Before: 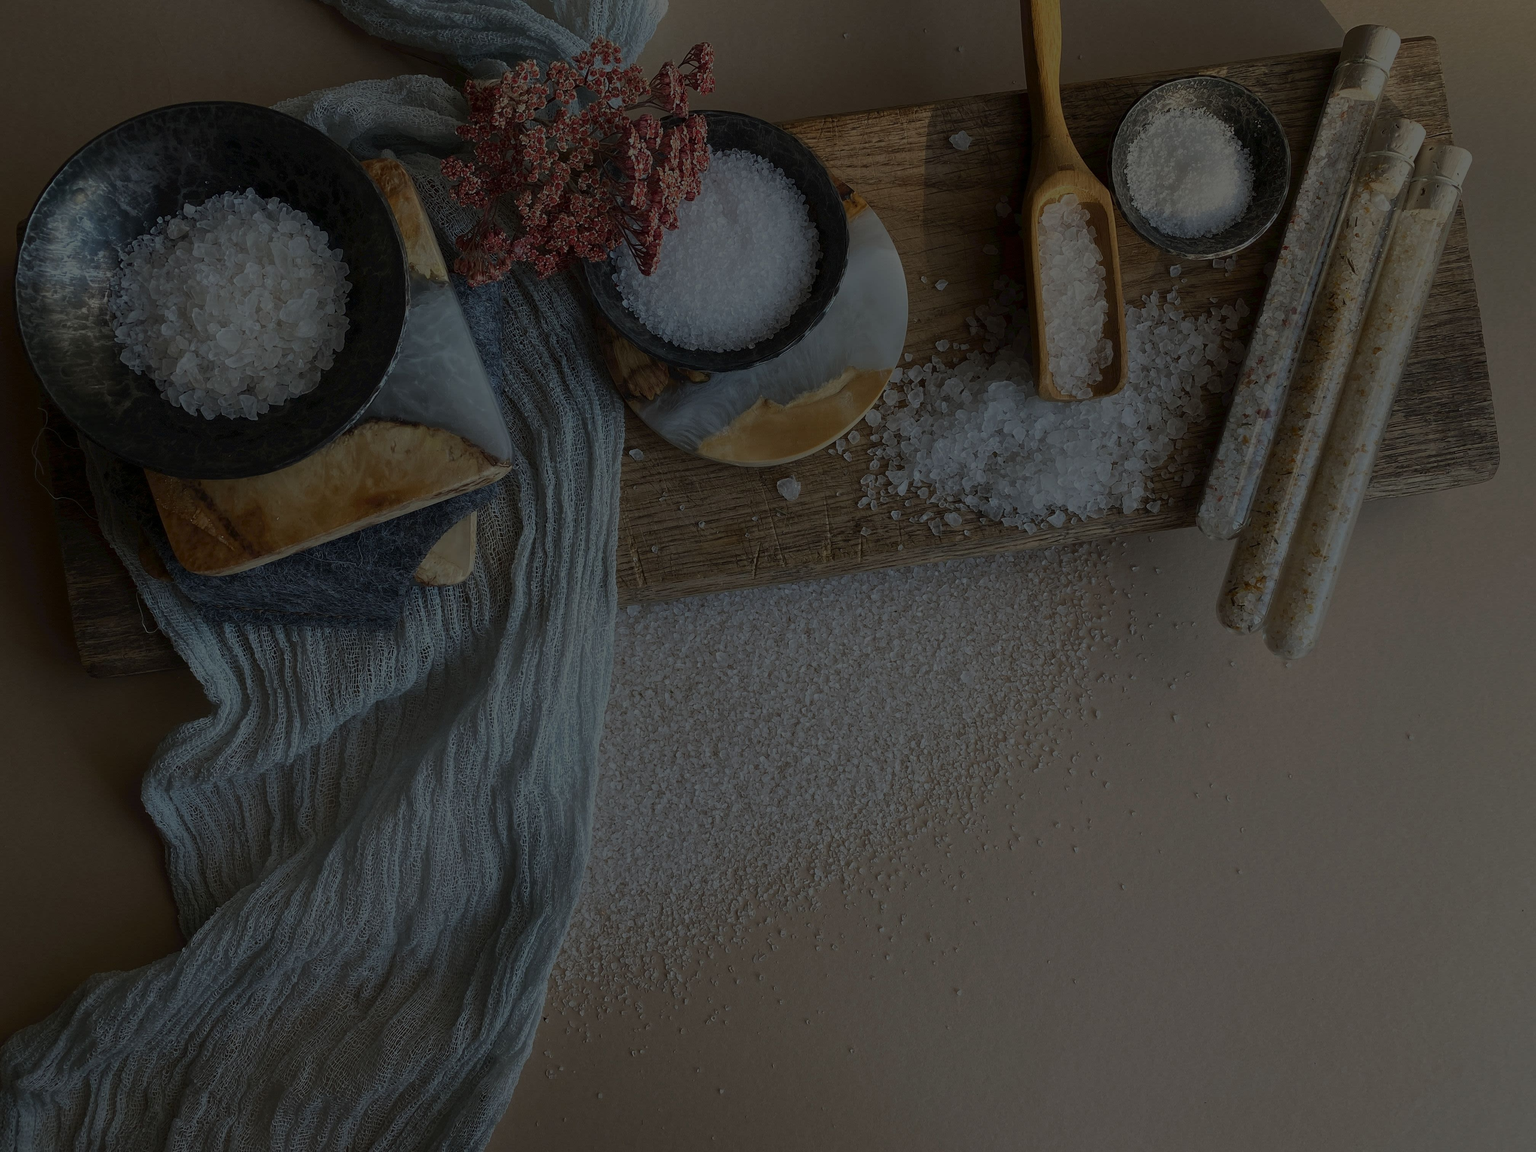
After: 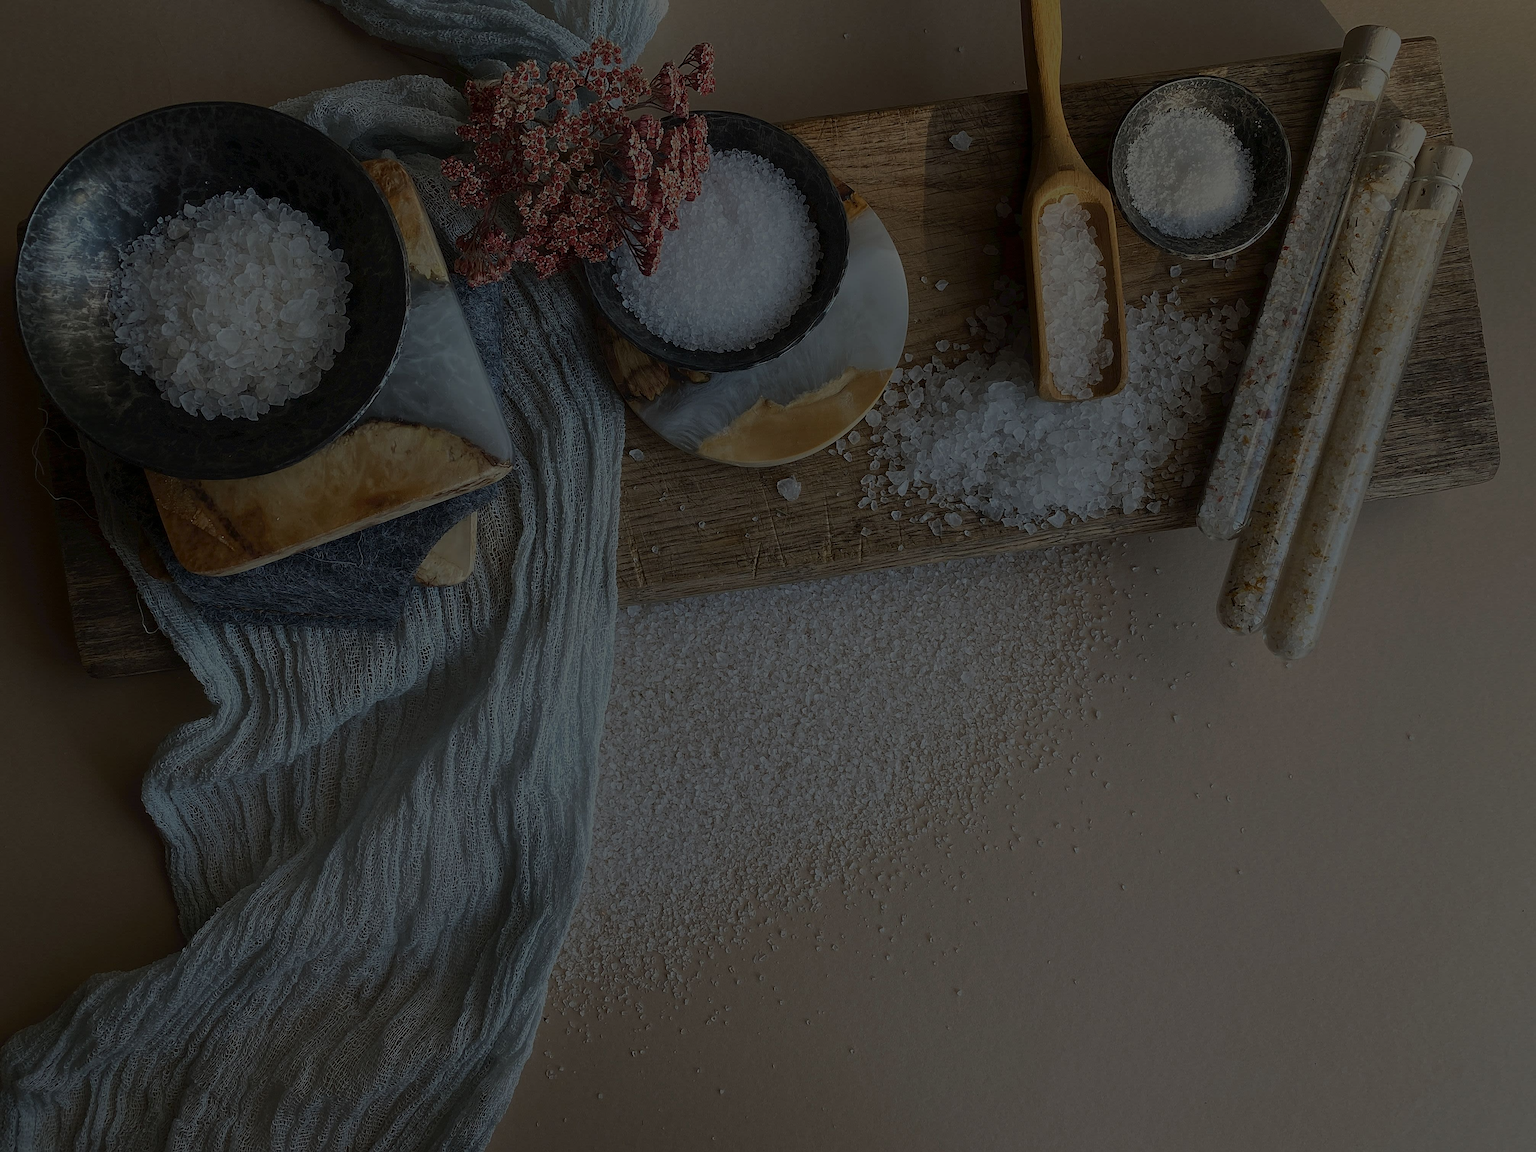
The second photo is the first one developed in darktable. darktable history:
sharpen: on, module defaults
exposure: exposure -0.116 EV, compensate exposure bias true, compensate highlight preservation false
